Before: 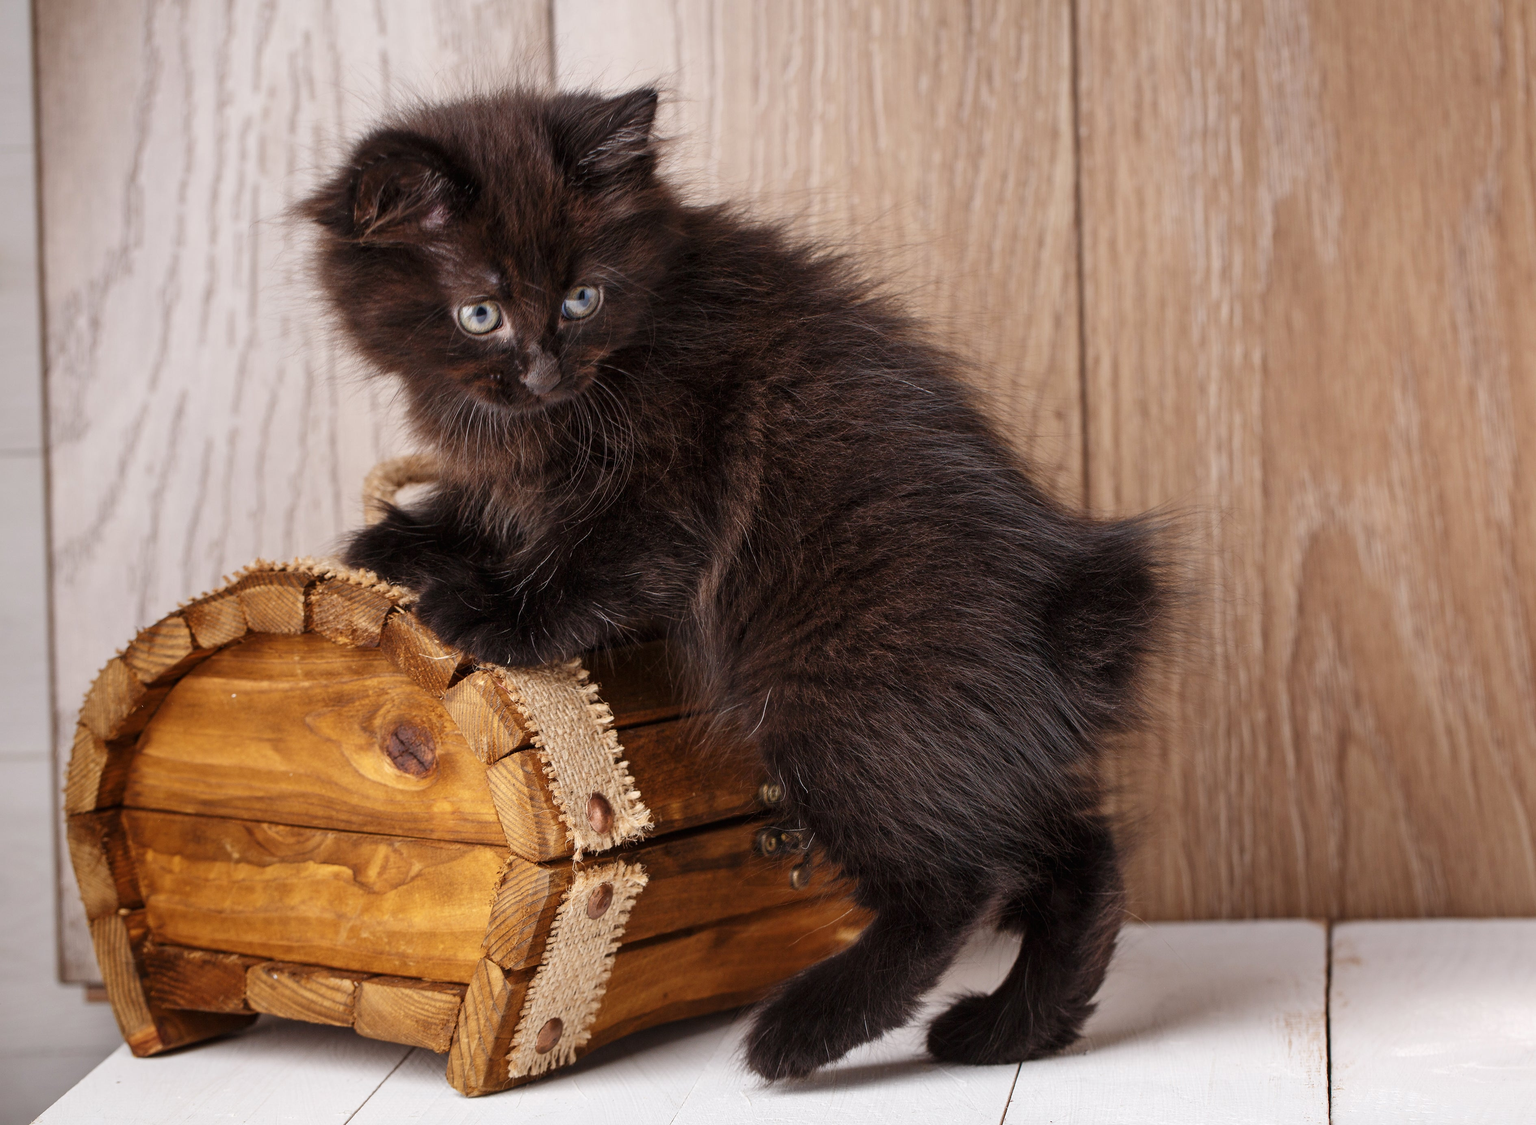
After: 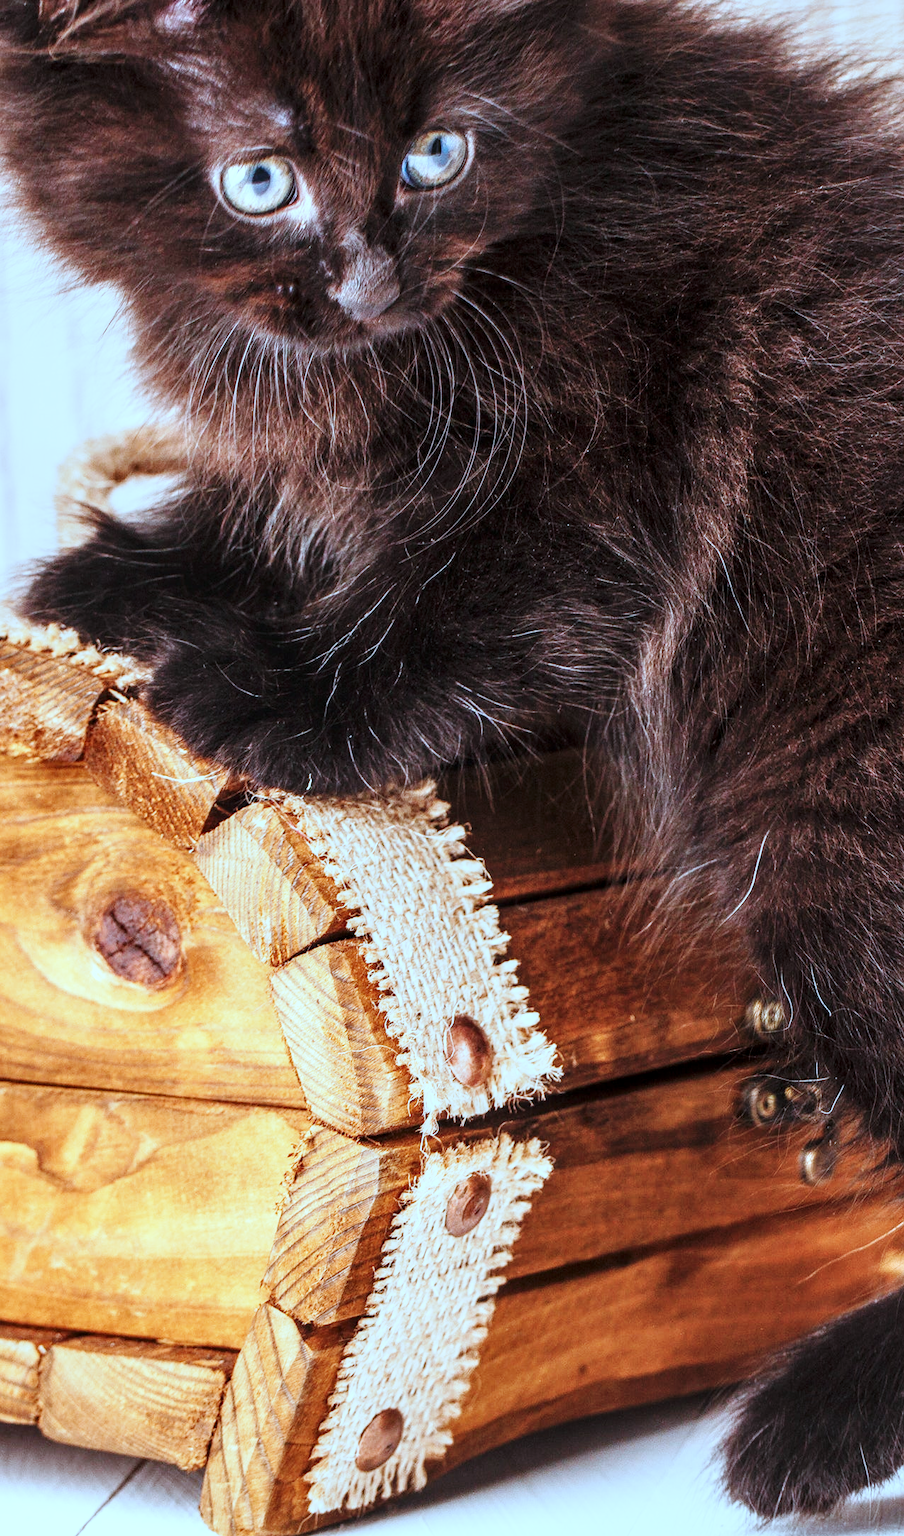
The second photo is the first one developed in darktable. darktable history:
crop and rotate: left 21.64%, top 18.792%, right 44.637%, bottom 3.002%
local contrast: on, module defaults
base curve: curves: ch0 [(0, 0) (0.018, 0.026) (0.143, 0.37) (0.33, 0.731) (0.458, 0.853) (0.735, 0.965) (0.905, 0.986) (1, 1)], preserve colors none
color correction: highlights a* -8.99, highlights b* -23.26
